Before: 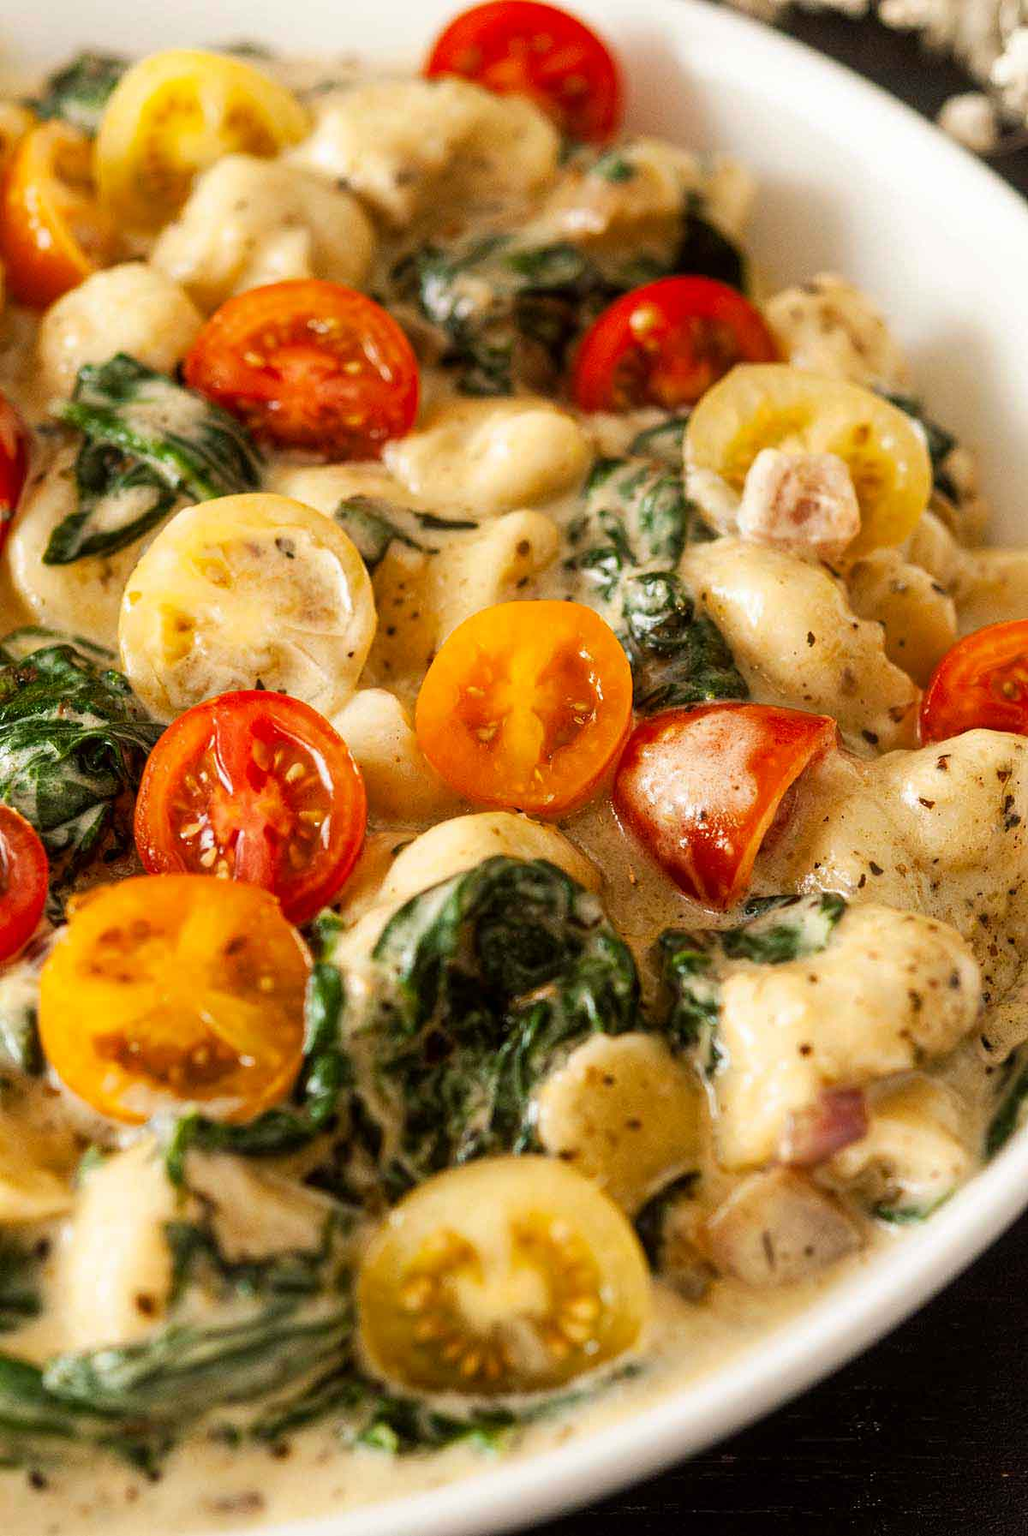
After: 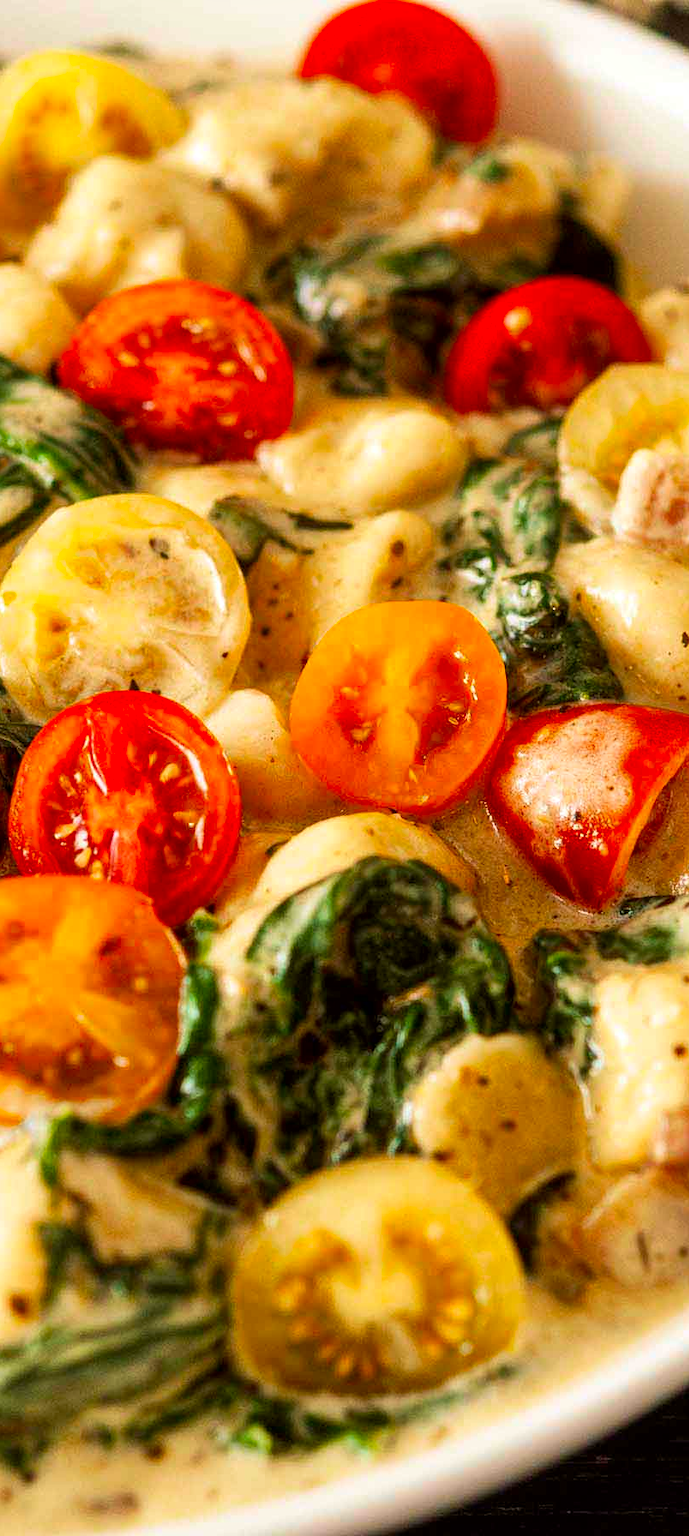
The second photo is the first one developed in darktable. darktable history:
crop and rotate: left 12.259%, right 20.703%
local contrast: mode bilateral grid, contrast 19, coarseness 50, detail 119%, midtone range 0.2
color correction: highlights b* 0.022, saturation 1.3
exposure: black level correction 0.001, compensate highlight preservation false
velvia: on, module defaults
